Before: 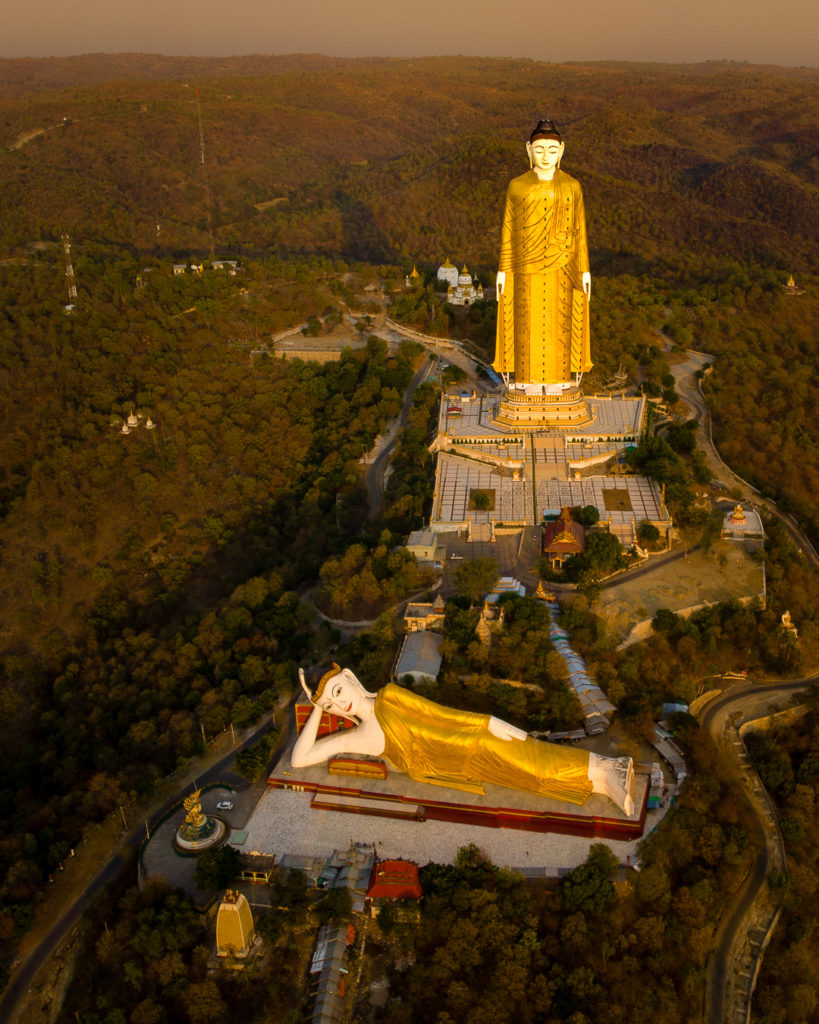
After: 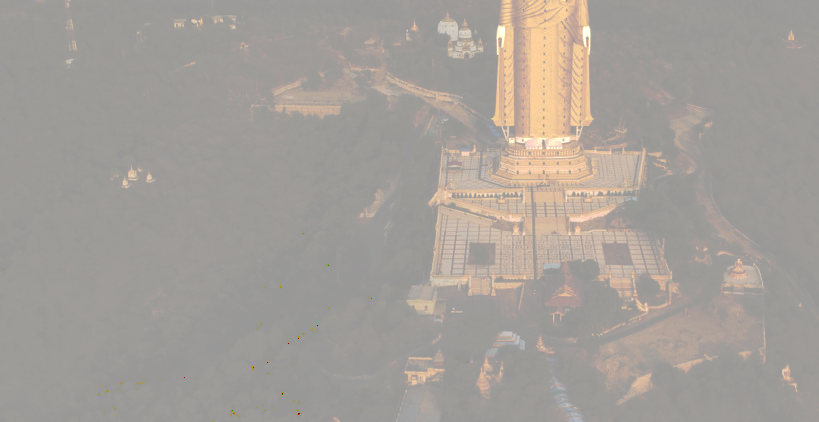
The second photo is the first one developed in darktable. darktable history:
tone curve: curves: ch0 [(0, 0) (0.003, 0.626) (0.011, 0.626) (0.025, 0.63) (0.044, 0.631) (0.069, 0.632) (0.1, 0.636) (0.136, 0.637) (0.177, 0.641) (0.224, 0.642) (0.277, 0.646) (0.335, 0.649) (0.399, 0.661) (0.468, 0.679) (0.543, 0.702) (0.623, 0.732) (0.709, 0.769) (0.801, 0.804) (0.898, 0.847) (1, 1)], preserve colors none
crop and rotate: top 24.079%, bottom 34.651%
local contrast: on, module defaults
exposure: exposure 0.2 EV, compensate highlight preservation false
